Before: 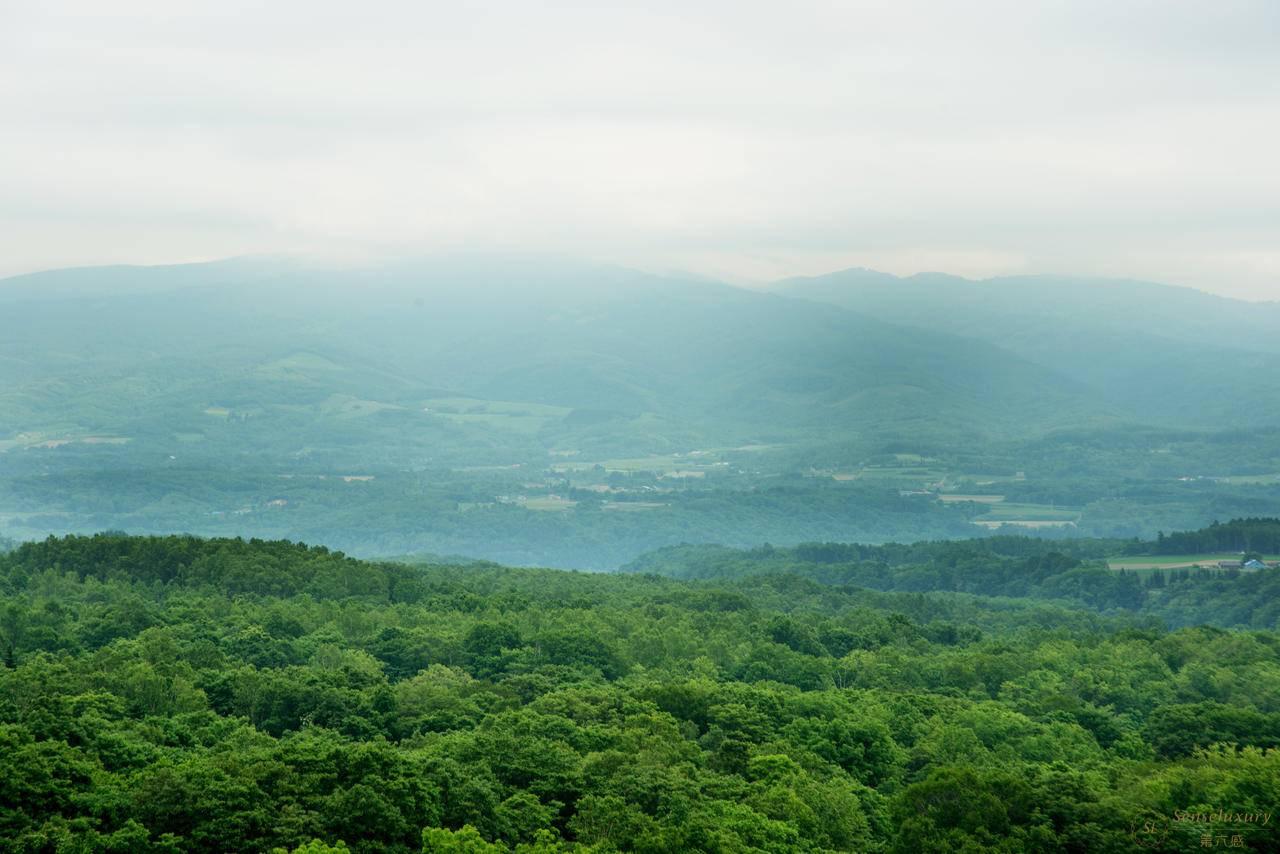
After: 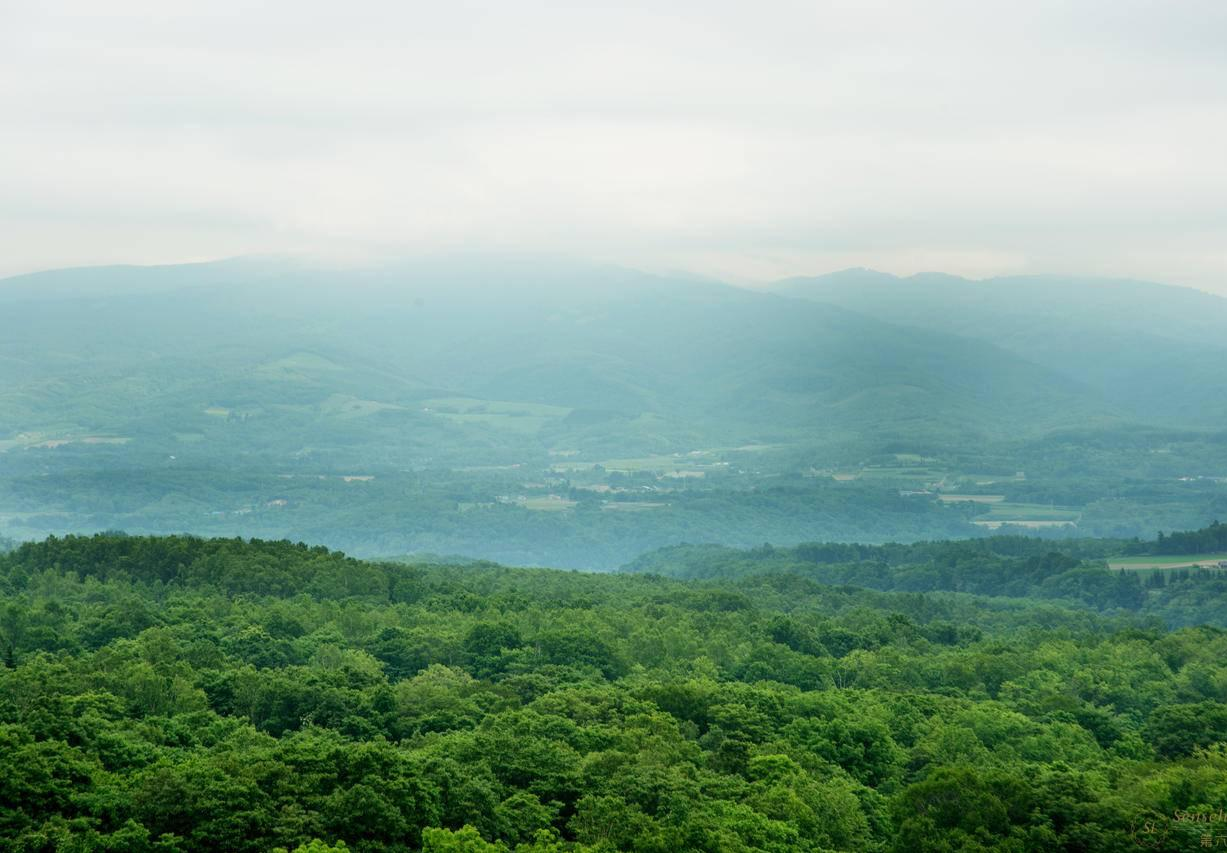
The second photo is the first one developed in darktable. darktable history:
crop: right 4.126%, bottom 0.031%
levels: levels [0, 0.498, 1]
